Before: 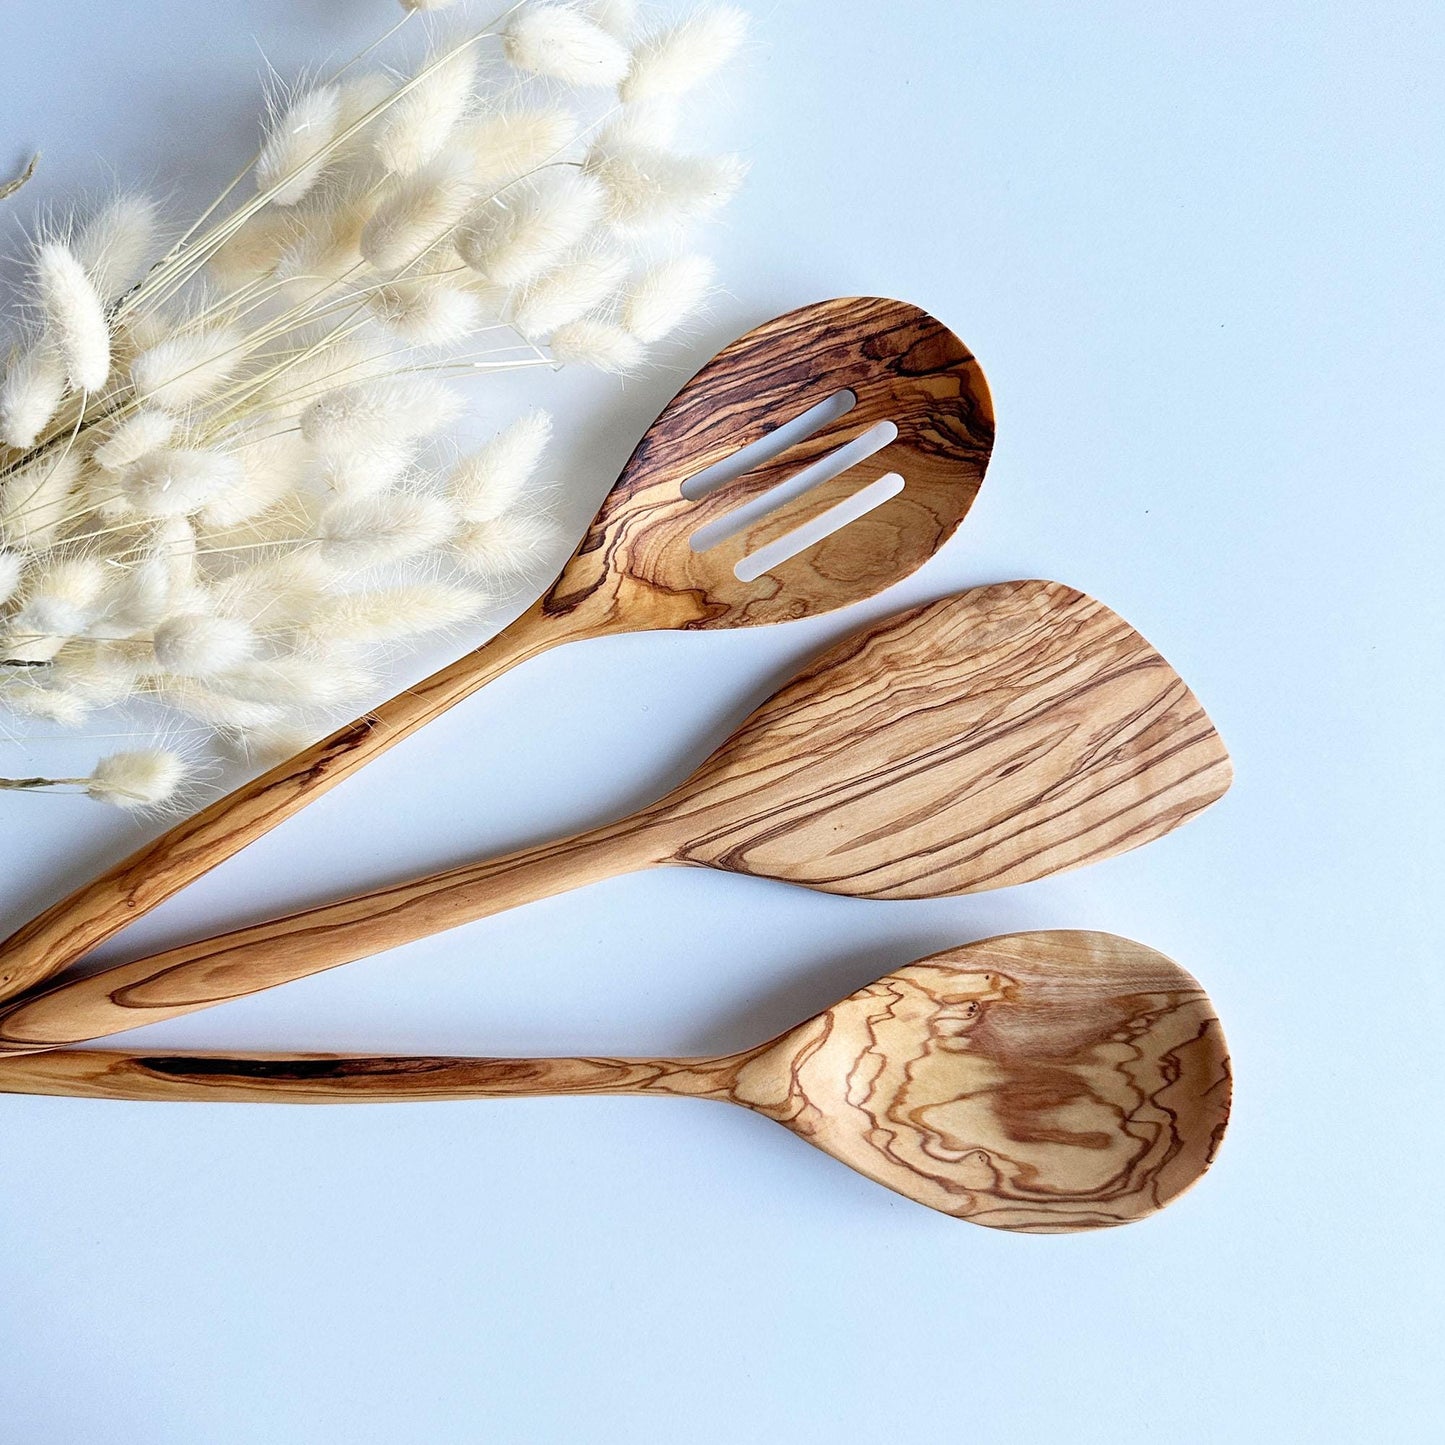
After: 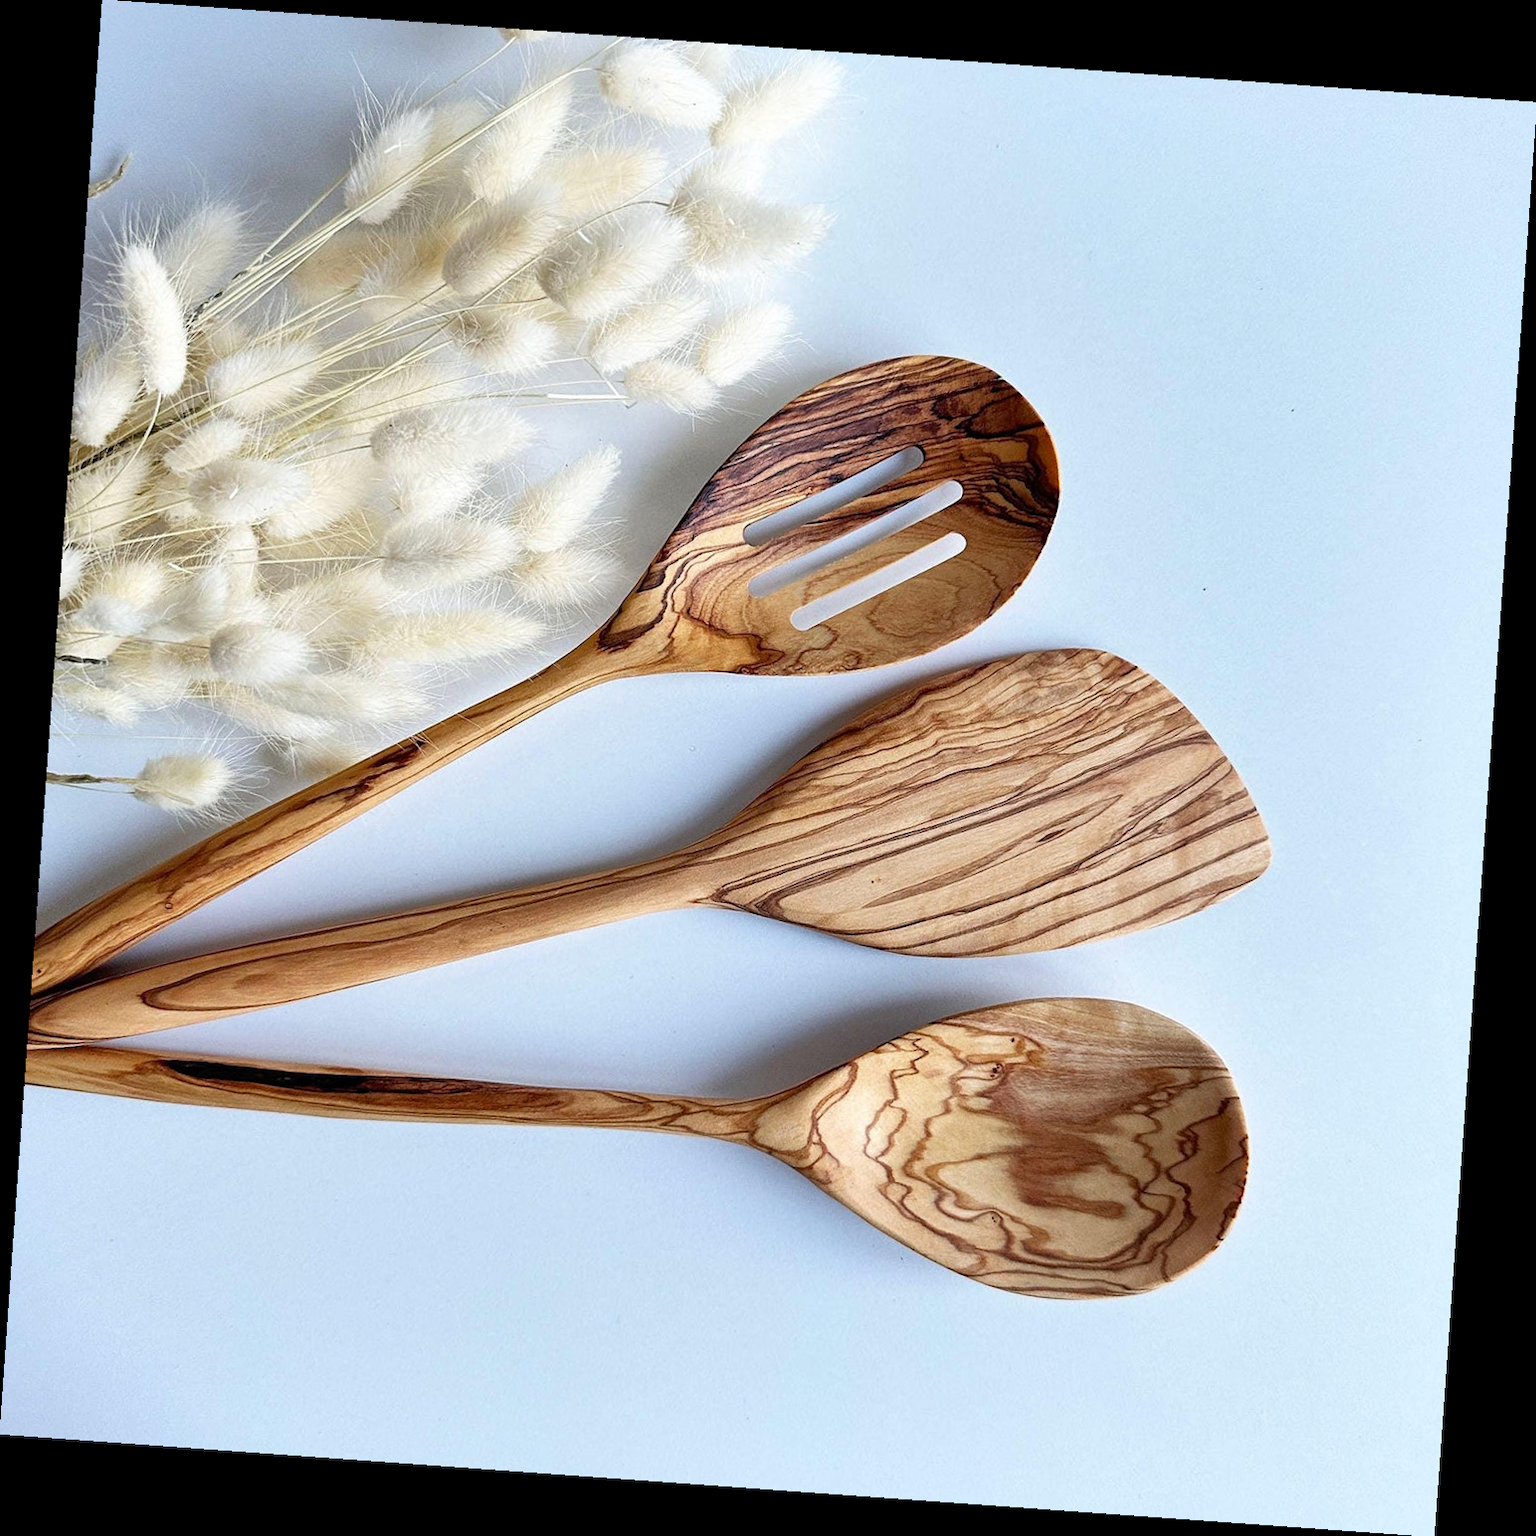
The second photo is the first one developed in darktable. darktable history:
exposure: compensate highlight preservation false
shadows and highlights: shadows 20.91, highlights -35.45, soften with gaussian
rotate and perspective: rotation 4.1°, automatic cropping off
